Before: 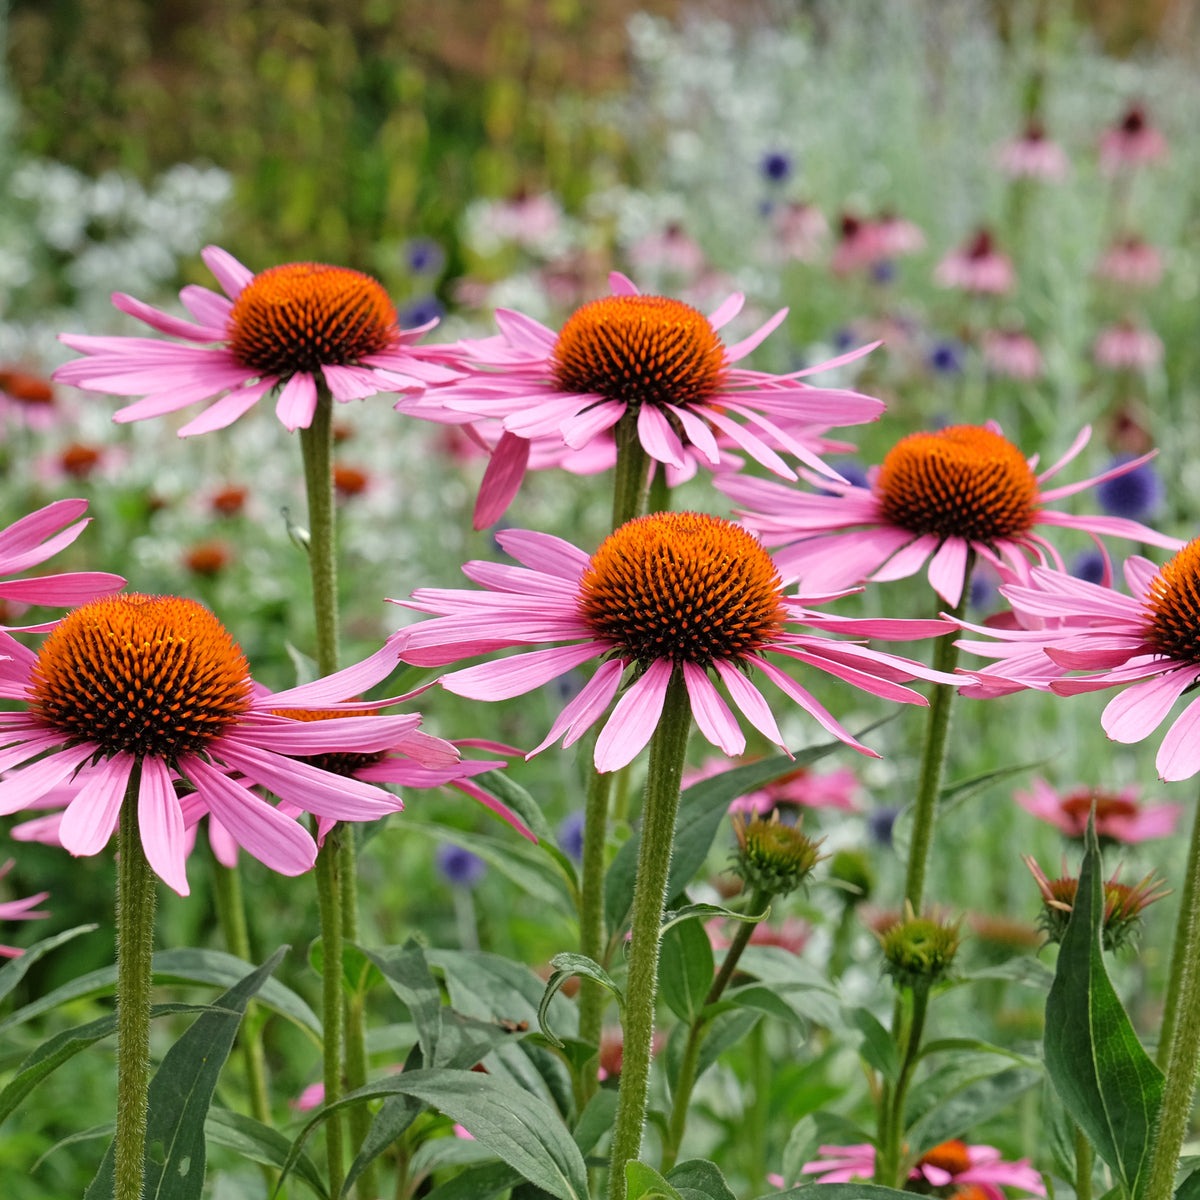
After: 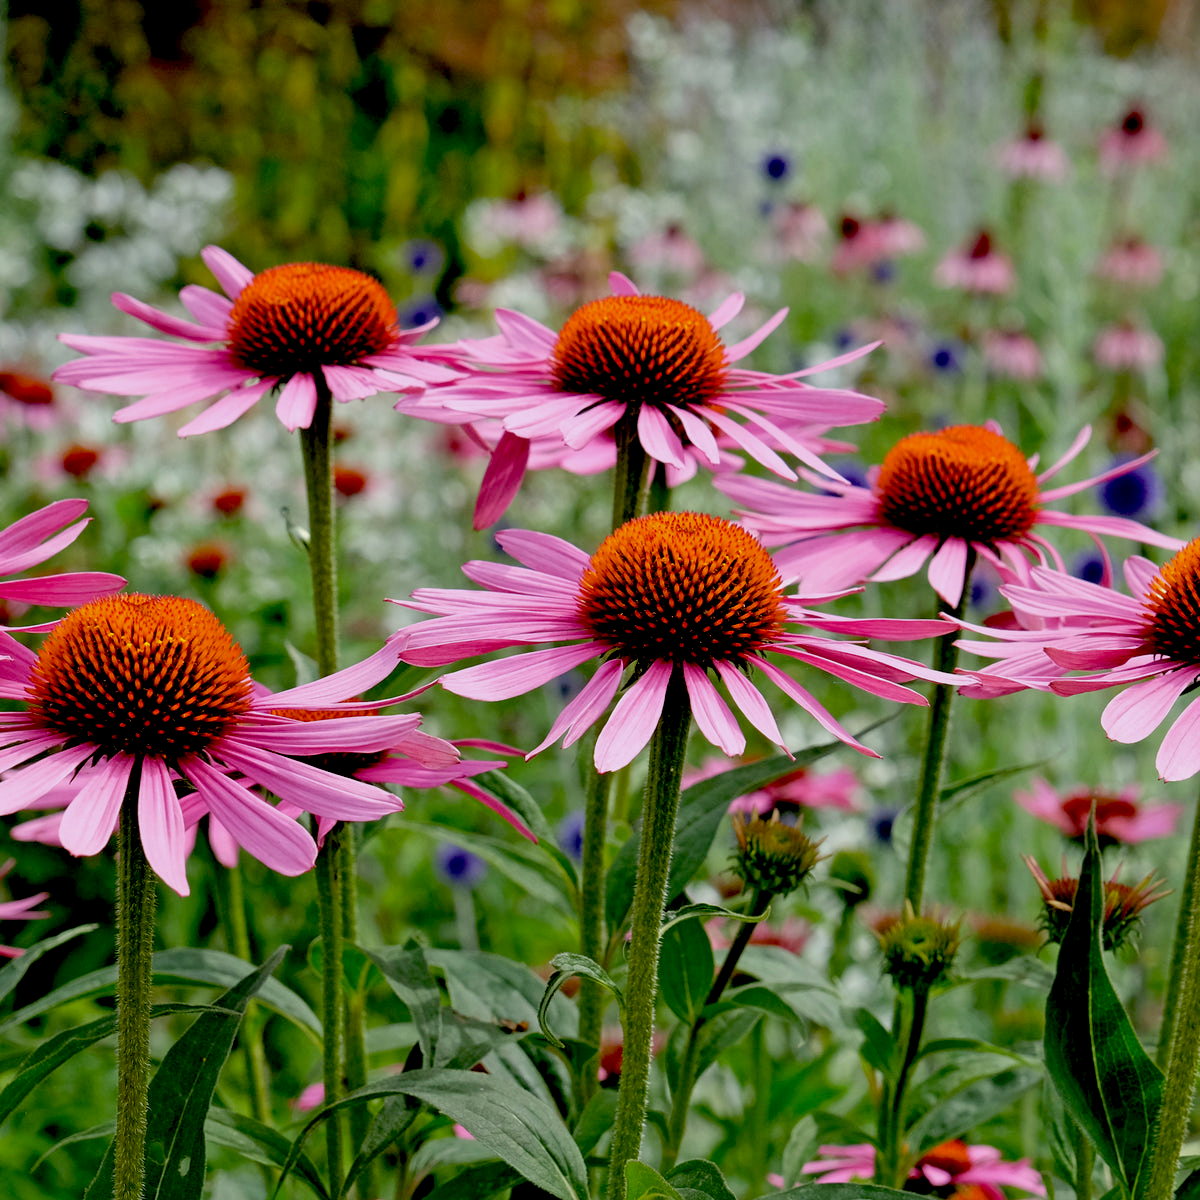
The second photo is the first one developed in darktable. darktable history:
exposure: black level correction 0.046, exposure -0.23 EV, compensate highlight preservation false
